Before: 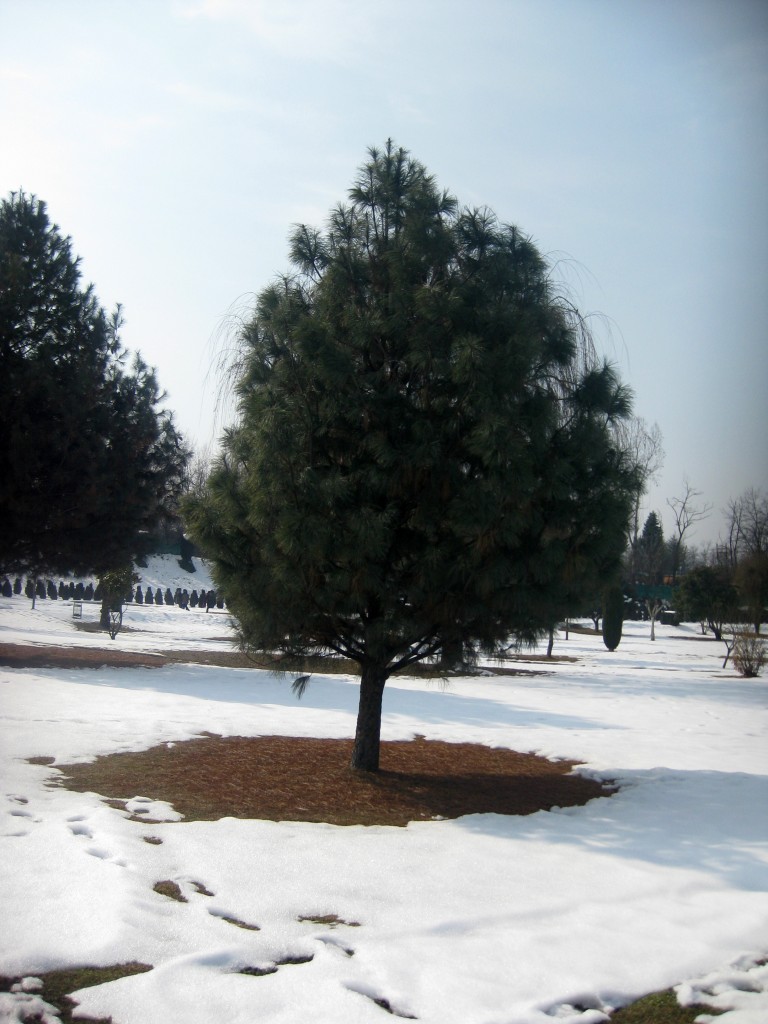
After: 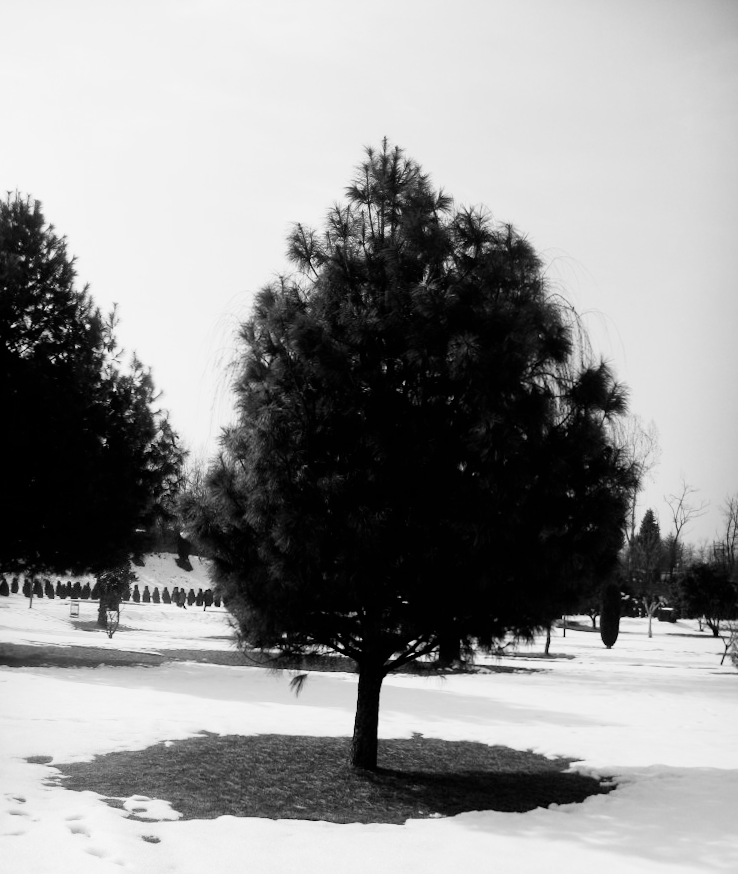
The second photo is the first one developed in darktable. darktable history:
monochrome: on, module defaults
filmic rgb: black relative exposure -5 EV, hardness 2.88, contrast 1.3, highlights saturation mix -30%
exposure: black level correction 0, exposure 0.7 EV, compensate exposure bias true, compensate highlight preservation false
crop and rotate: angle 0.2°, left 0.275%, right 3.127%, bottom 14.18%
